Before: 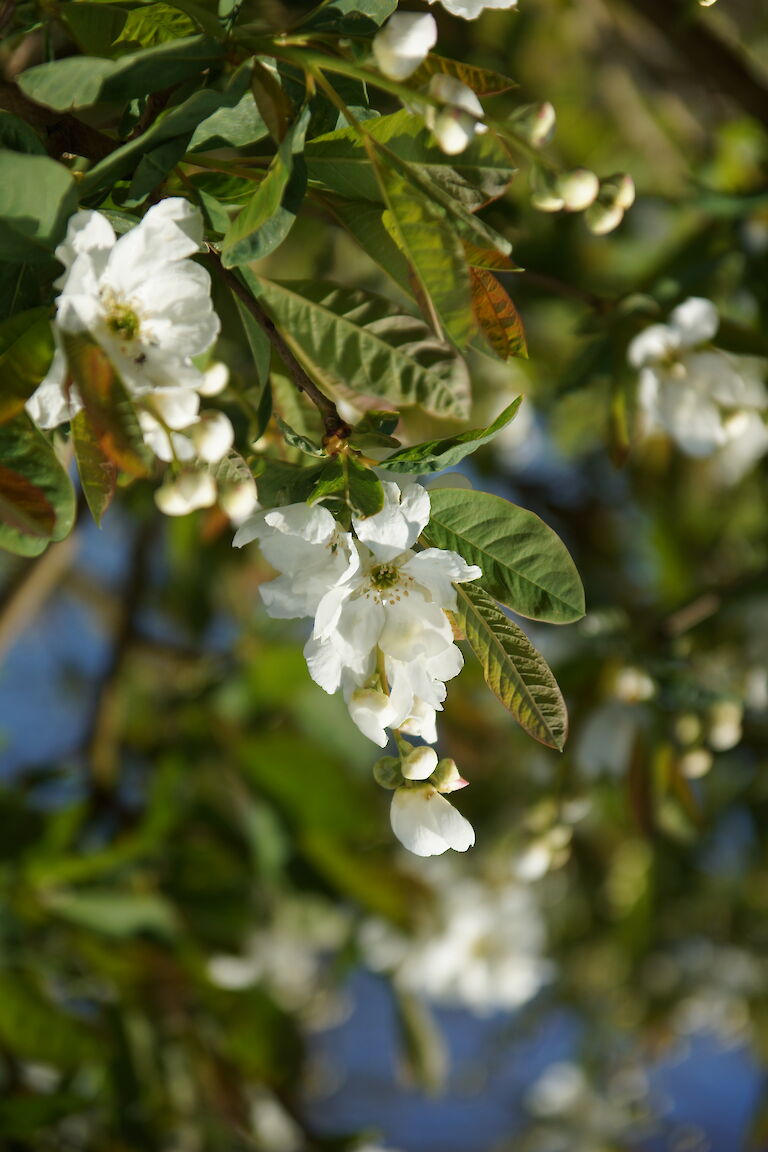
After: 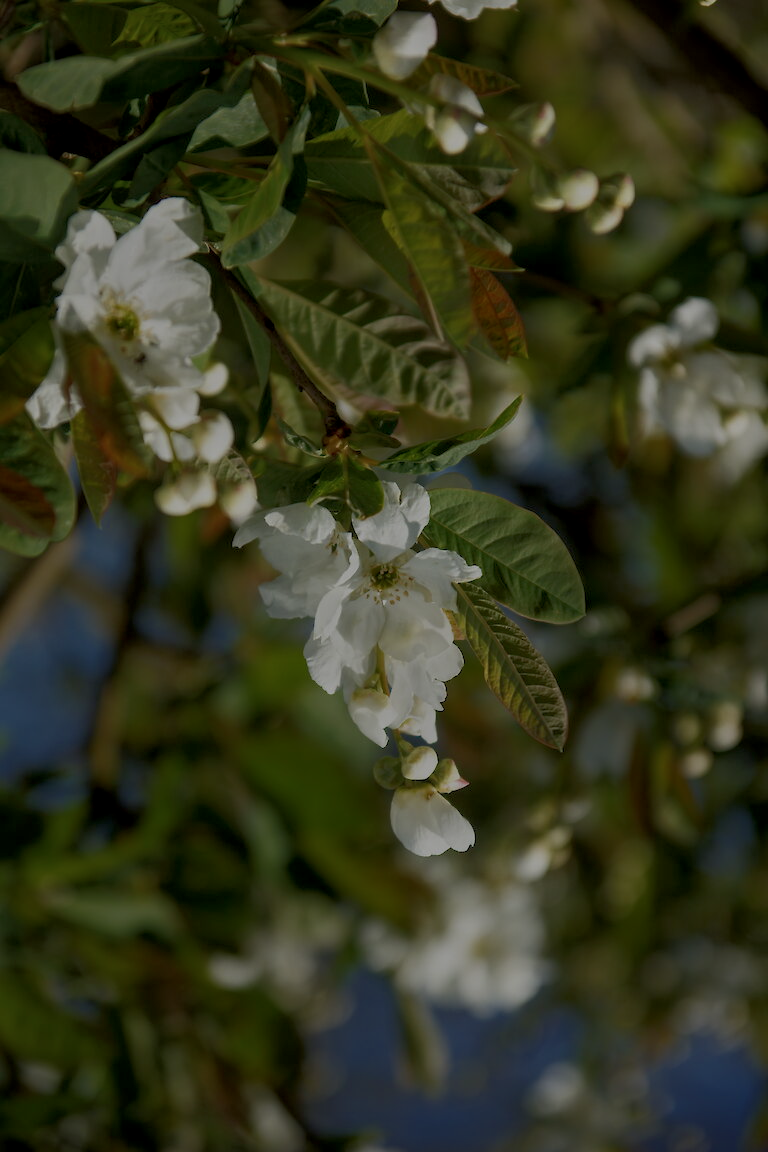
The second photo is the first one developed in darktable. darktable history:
rgb curve: curves: ch0 [(0, 0) (0.093, 0.159) (0.241, 0.265) (0.414, 0.42) (1, 1)], compensate middle gray true, preserve colors basic power
local contrast: detail 130%
tone equalizer: -8 EV -2 EV, -7 EV -2 EV, -6 EV -2 EV, -5 EV -2 EV, -4 EV -2 EV, -3 EV -2 EV, -2 EV -2 EV, -1 EV -1.63 EV, +0 EV -2 EV
